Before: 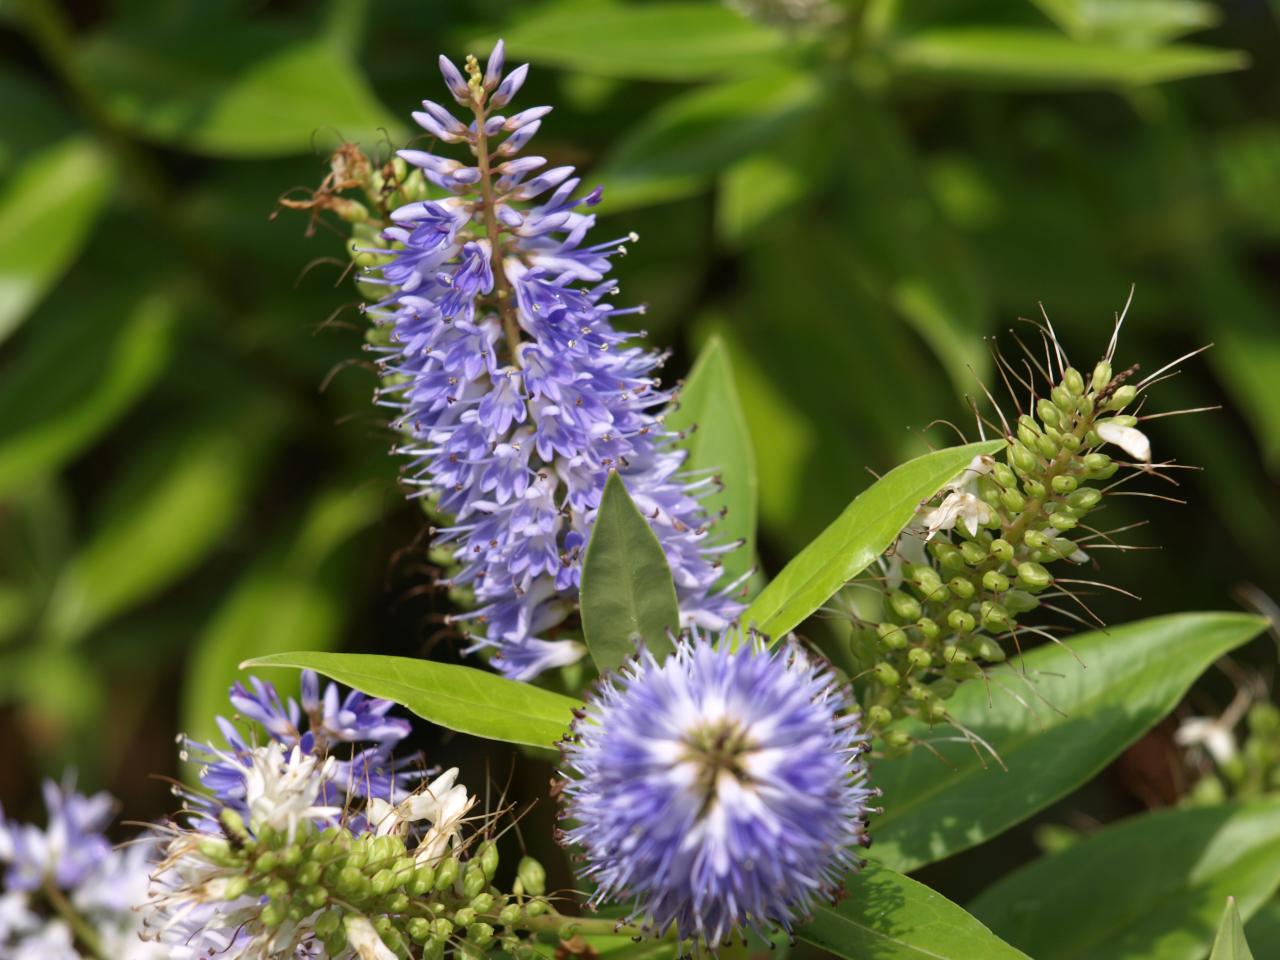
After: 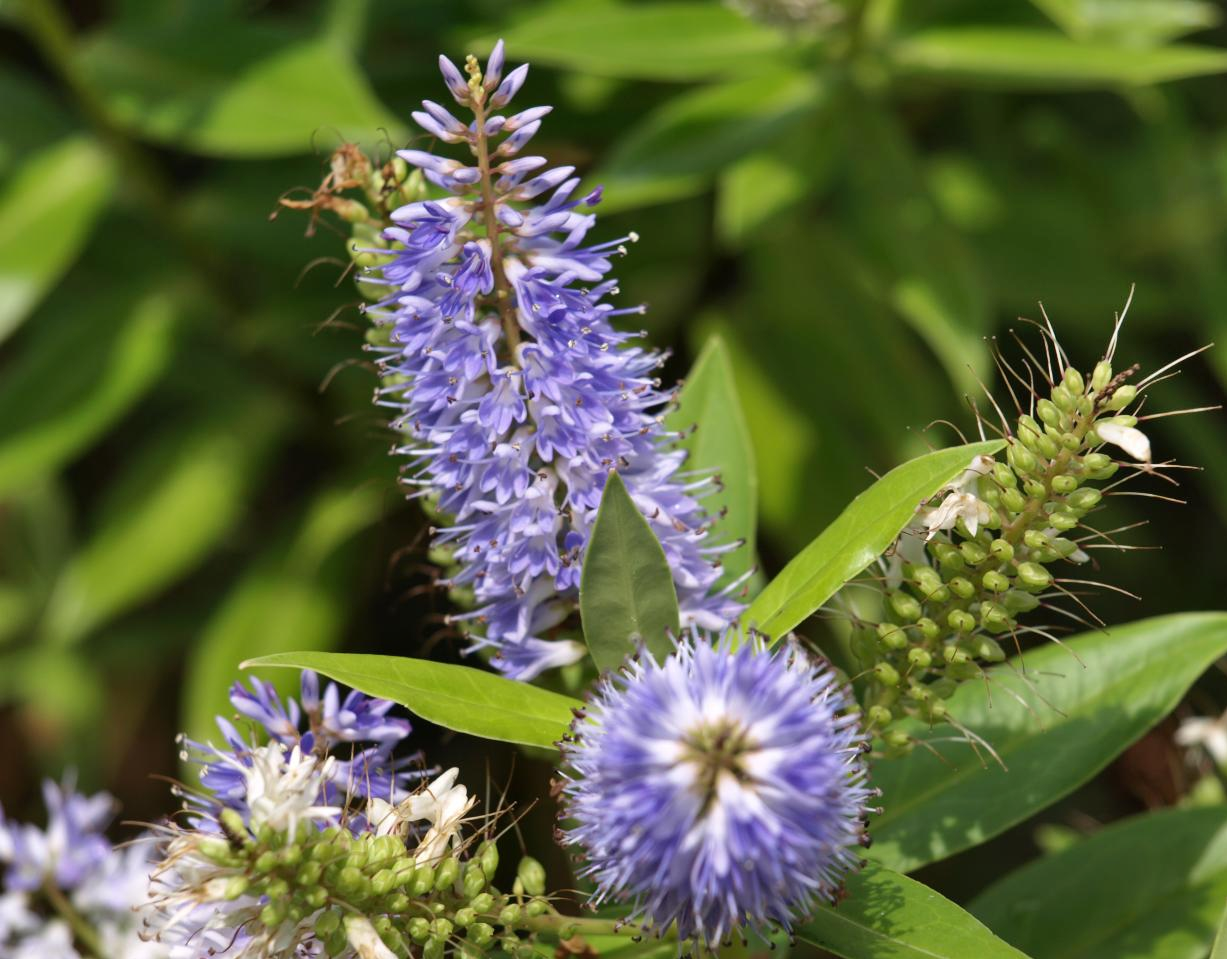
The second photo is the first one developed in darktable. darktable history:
crop: right 4.126%, bottom 0.031%
shadows and highlights: shadows 52.34, highlights -28.23, soften with gaussian
